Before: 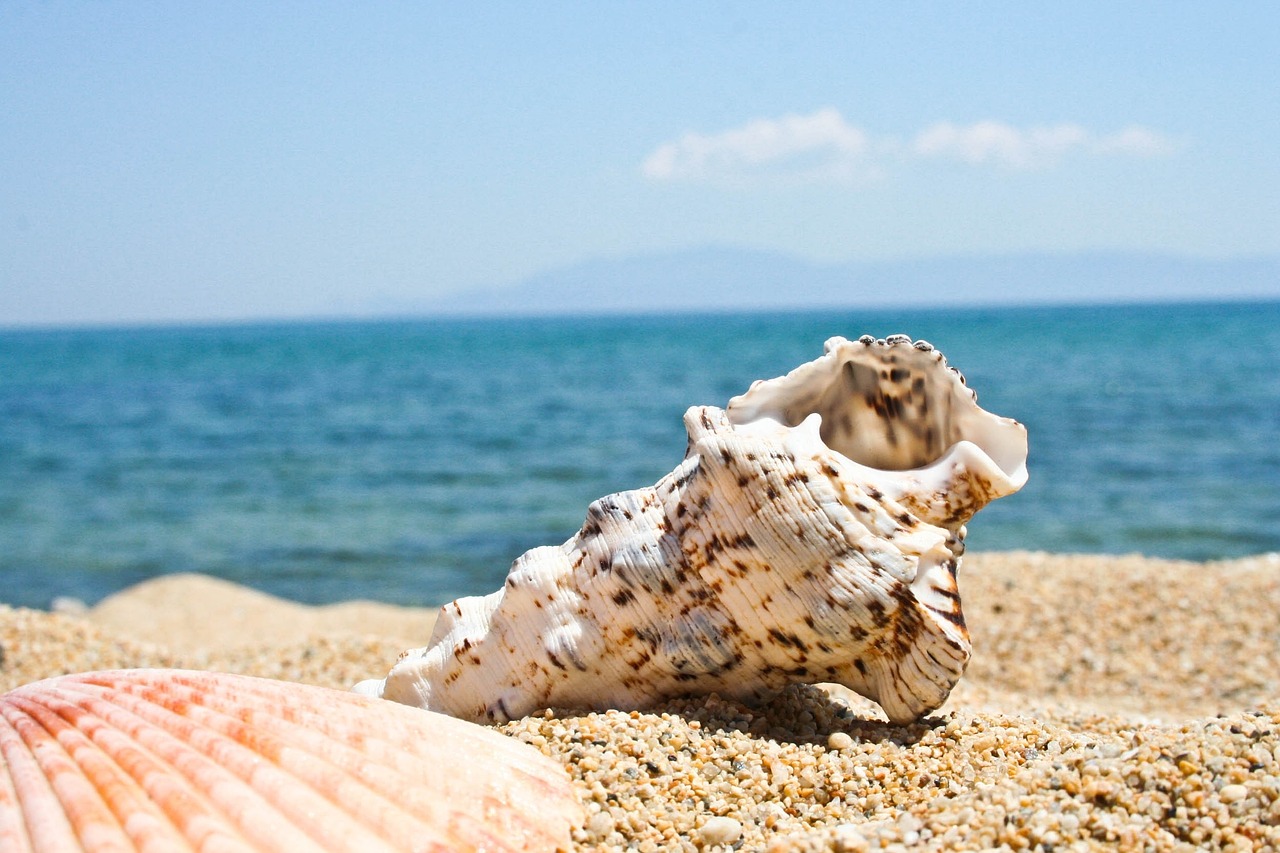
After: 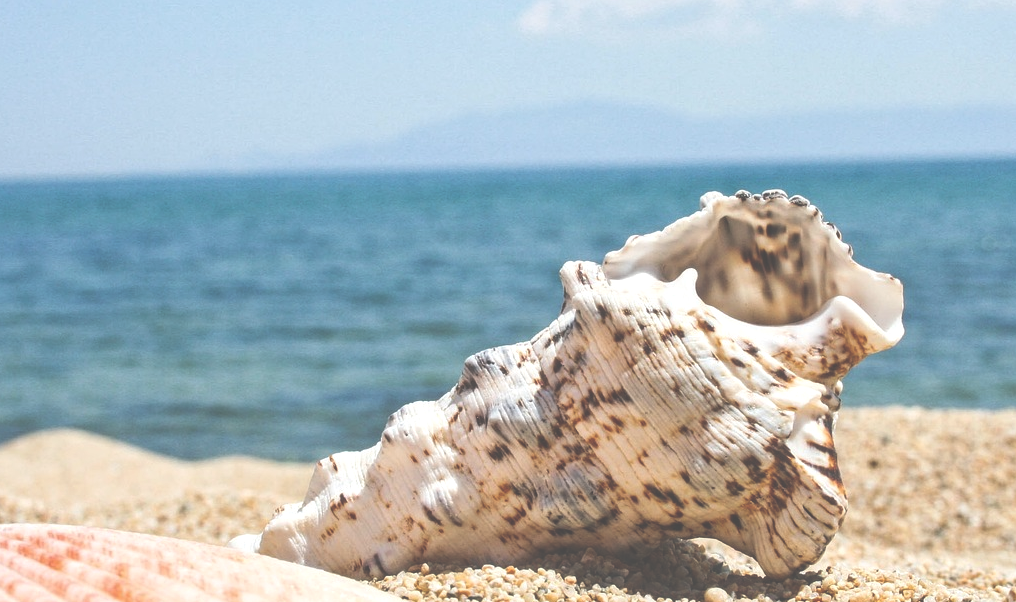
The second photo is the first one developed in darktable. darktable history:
exposure: black level correction -0.087, compensate highlight preservation false
local contrast: on, module defaults
crop: left 9.714%, top 17.011%, right 10.897%, bottom 12.311%
